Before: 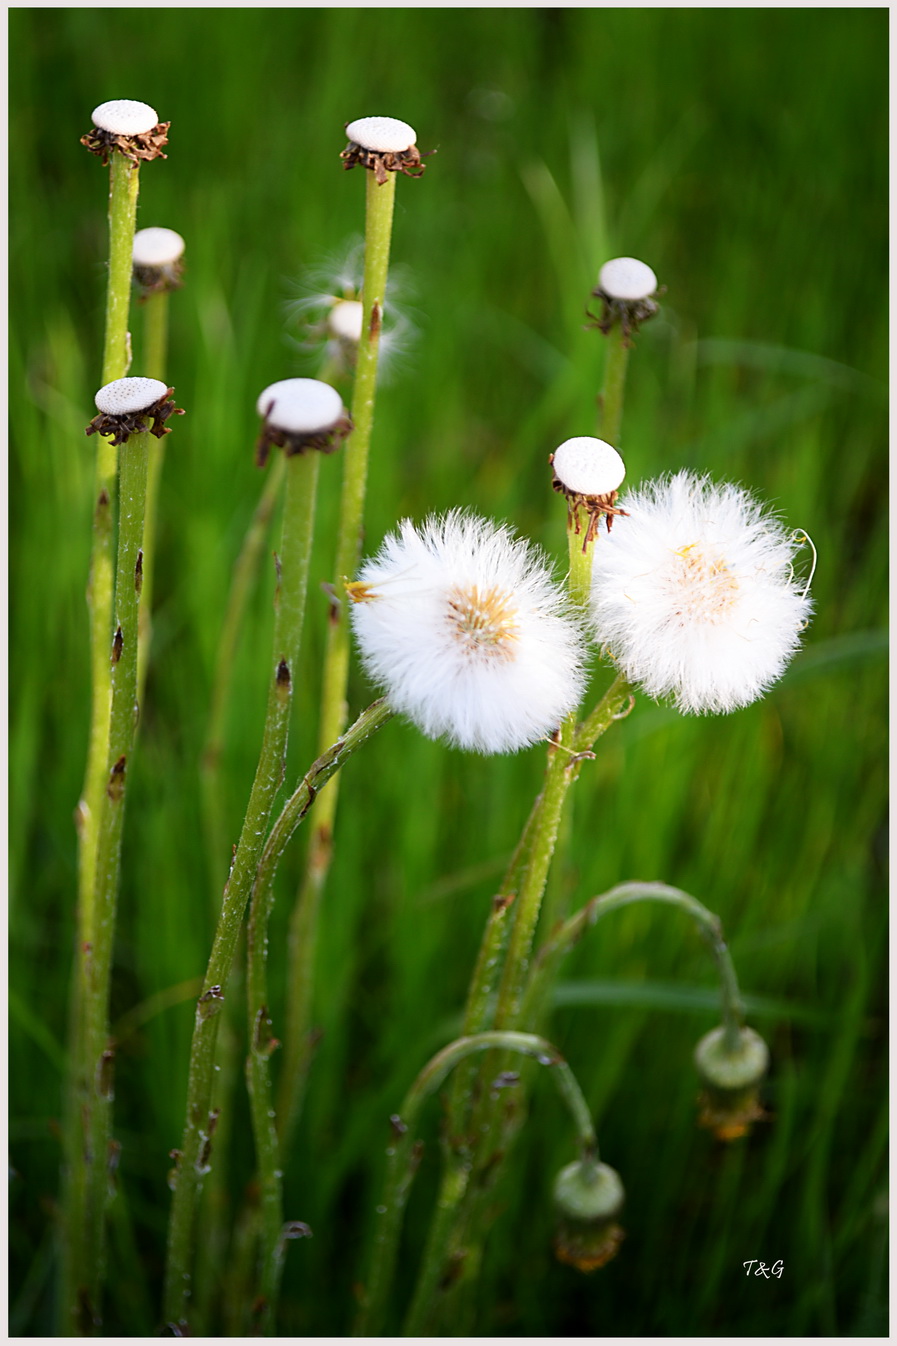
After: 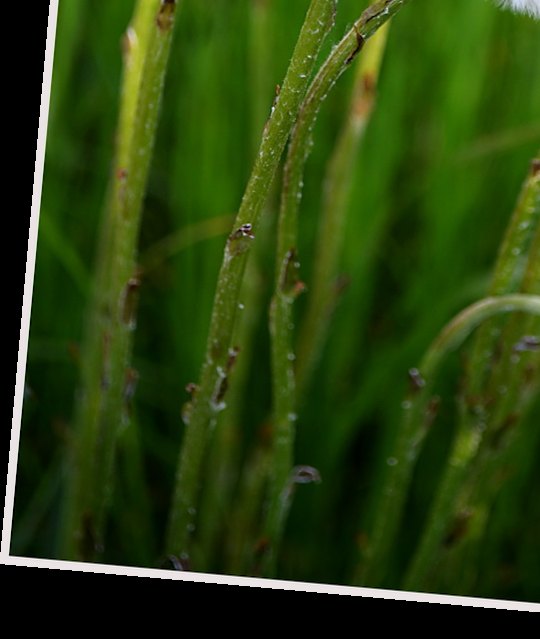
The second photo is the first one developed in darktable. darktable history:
crop and rotate: top 54.778%, right 46.61%, bottom 0.159%
rotate and perspective: rotation 5.12°, automatic cropping off
